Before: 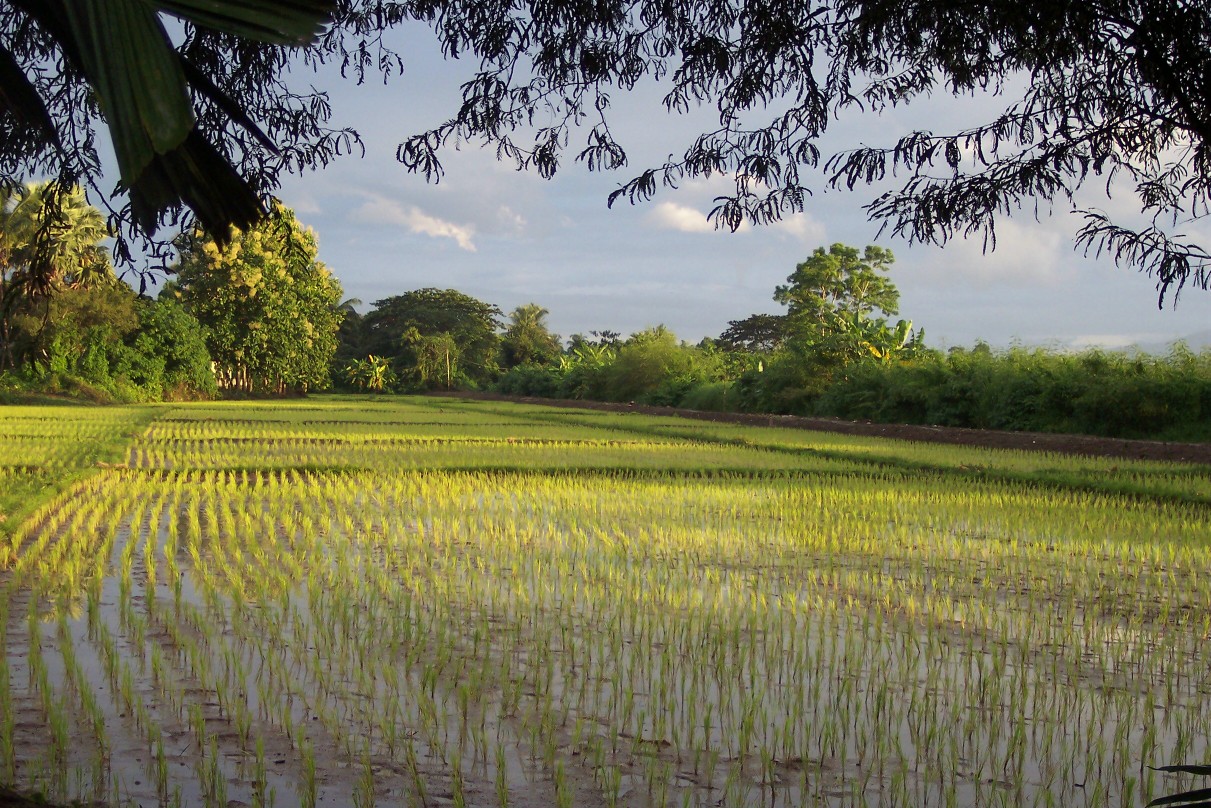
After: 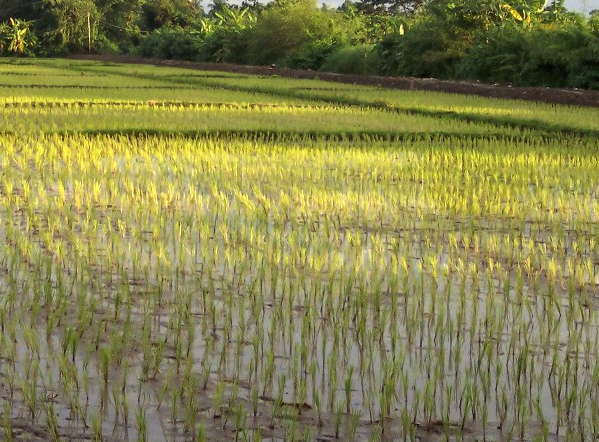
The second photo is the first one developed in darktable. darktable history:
exposure: black level correction 0, exposure 0.3 EV, compensate highlight preservation false
crop: left 29.672%, top 41.786%, right 20.851%, bottom 3.487%
local contrast: on, module defaults
